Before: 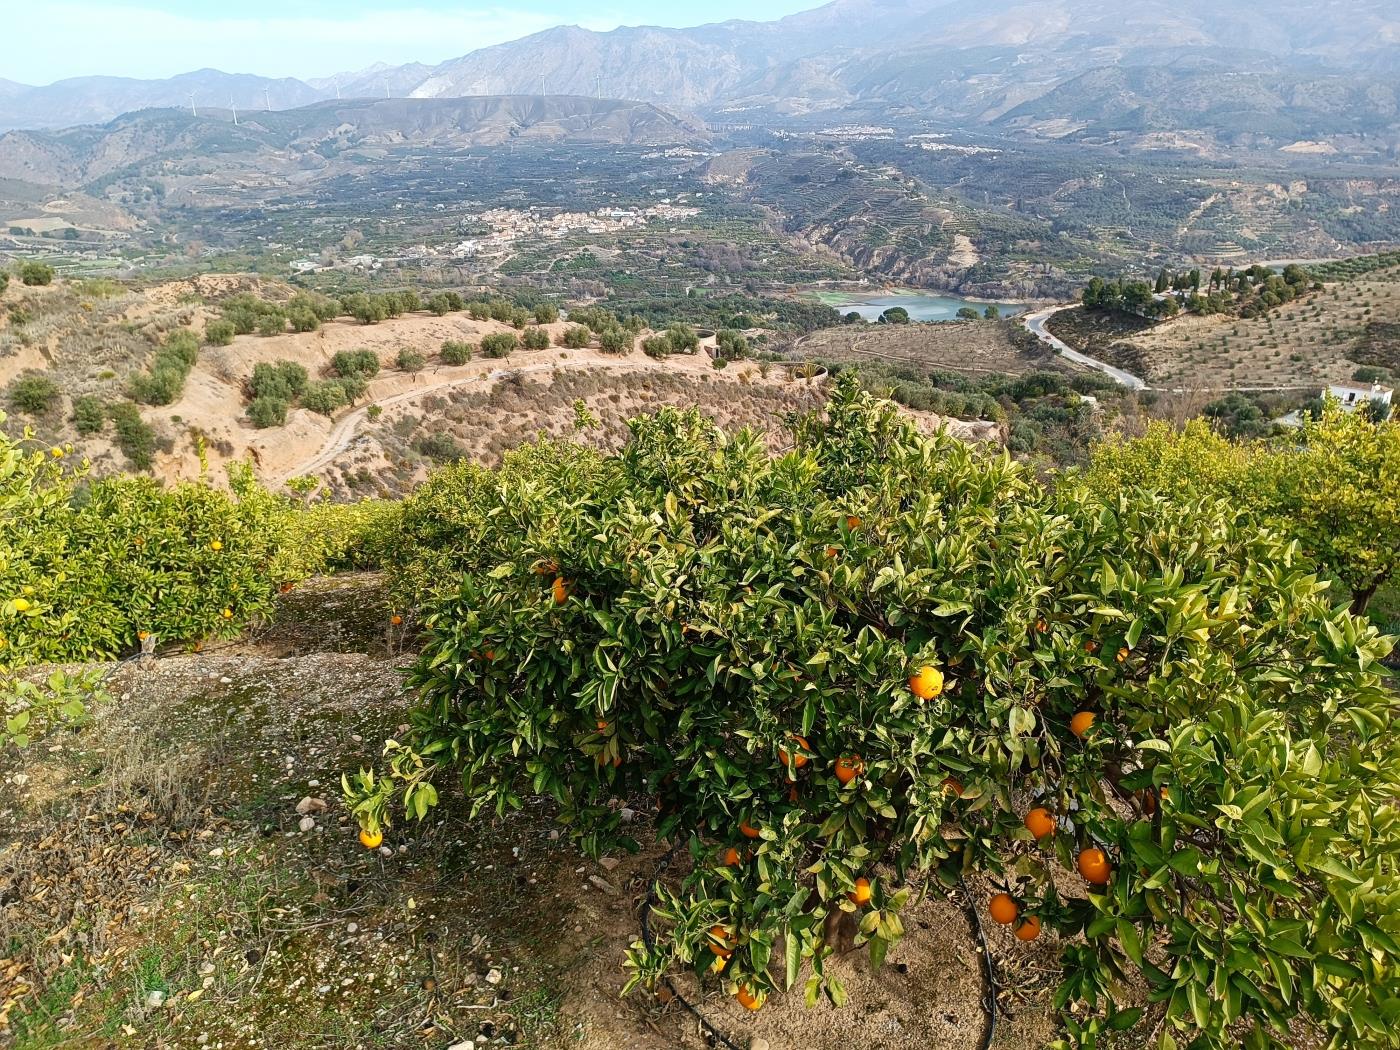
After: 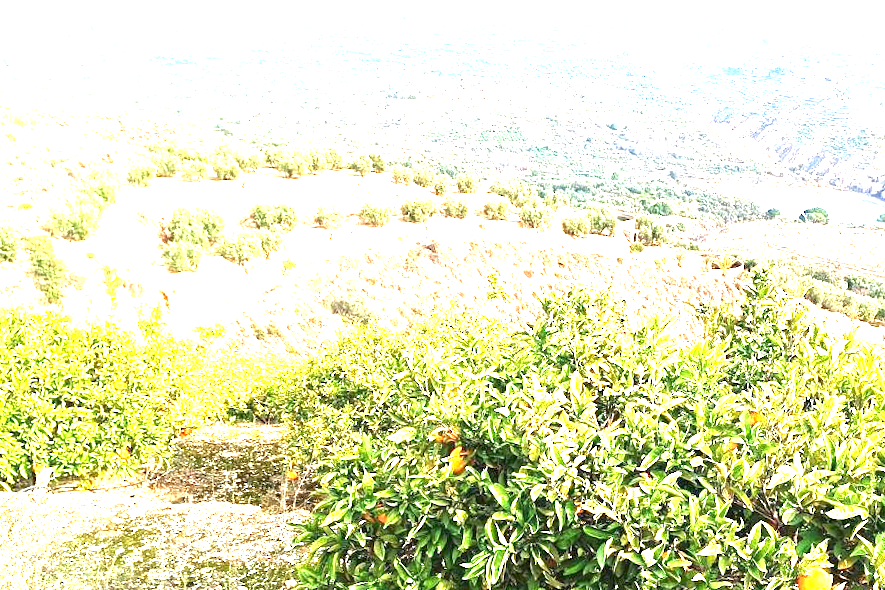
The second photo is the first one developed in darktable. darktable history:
crop and rotate: angle -4.99°, left 2.122%, top 6.945%, right 27.566%, bottom 30.519%
tone equalizer: on, module defaults
exposure: exposure 3 EV, compensate highlight preservation false
